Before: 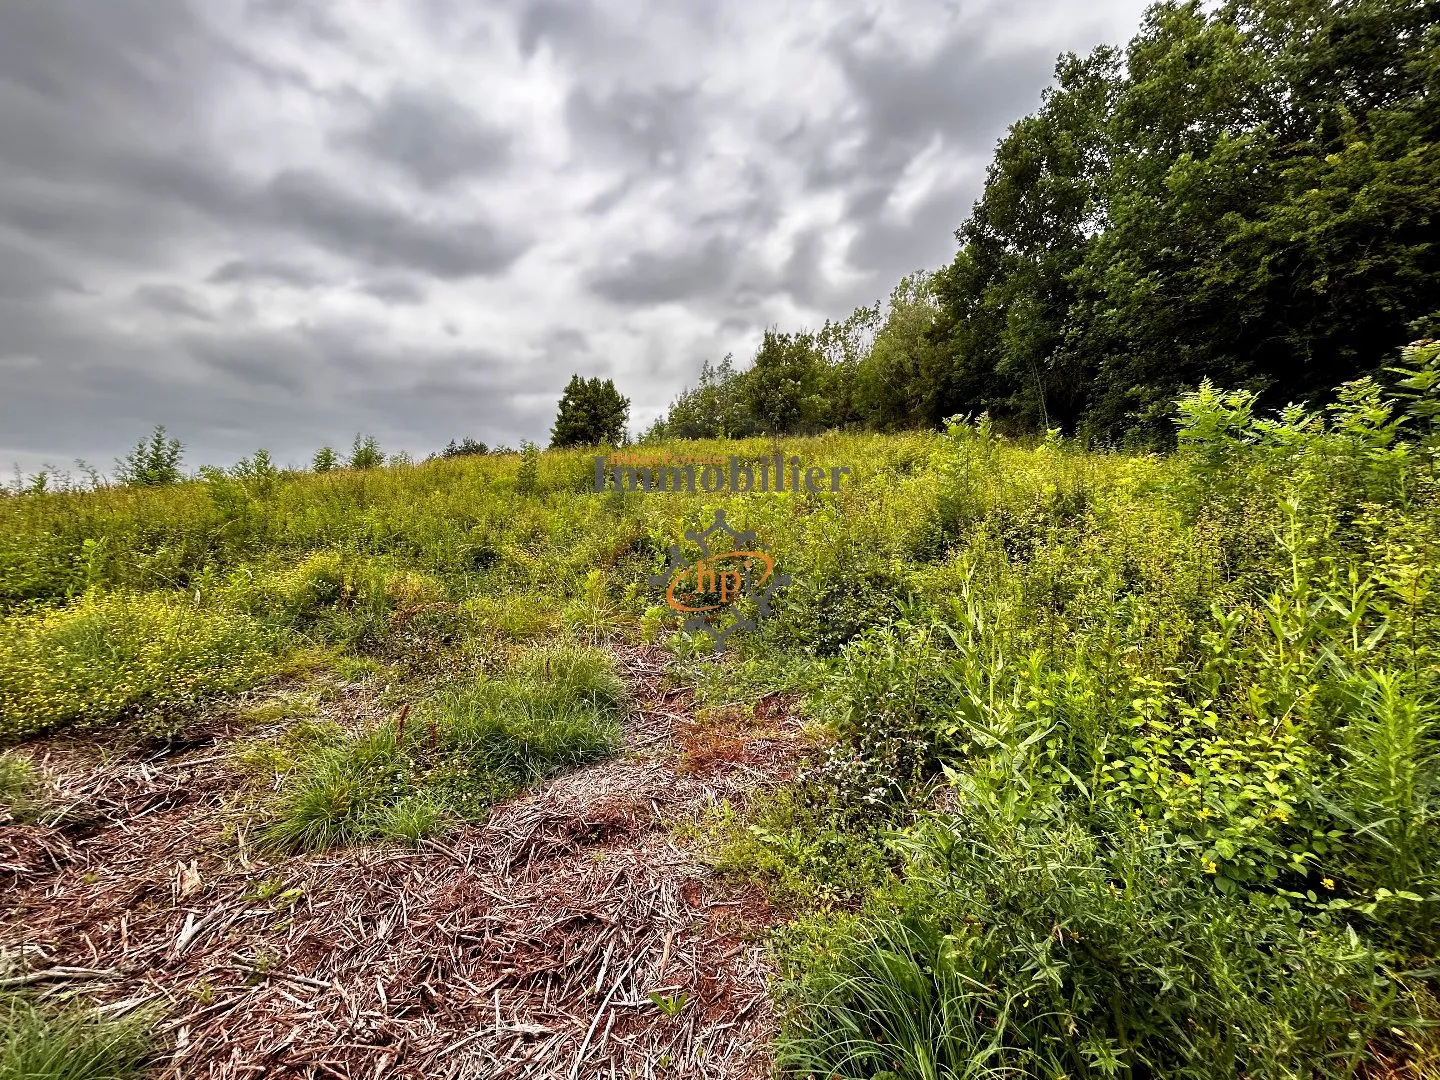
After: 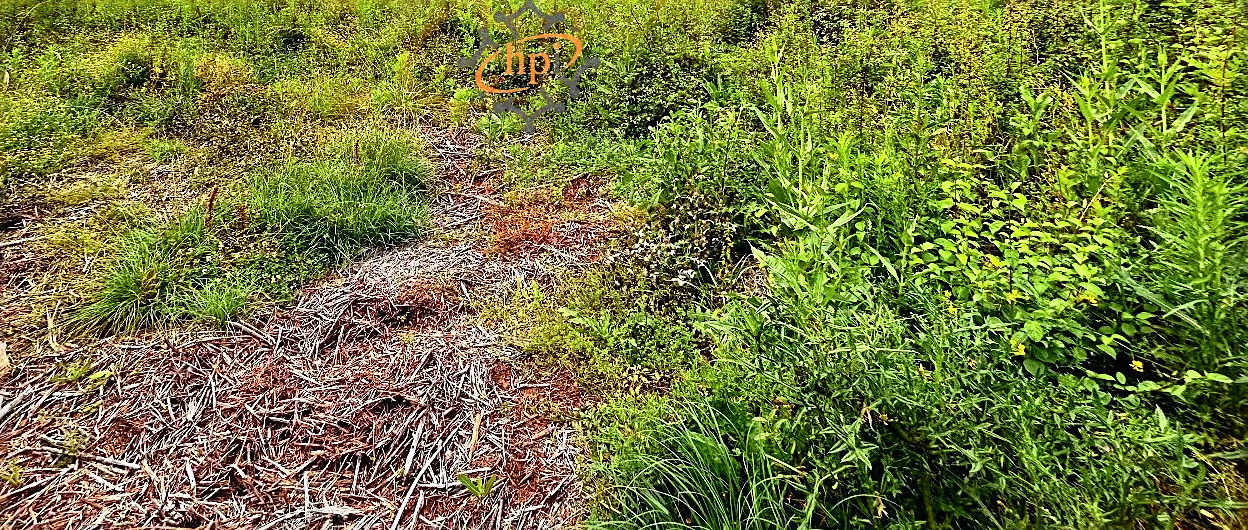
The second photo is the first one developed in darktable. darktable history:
crop and rotate: left 13.312%, top 48.027%, bottom 2.809%
local contrast: mode bilateral grid, contrast 31, coarseness 25, midtone range 0.2
sharpen: on, module defaults
tone curve: curves: ch0 [(0, 0.022) (0.114, 0.088) (0.282, 0.316) (0.446, 0.511) (0.613, 0.693) (0.786, 0.843) (0.999, 0.949)]; ch1 [(0, 0) (0.395, 0.343) (0.463, 0.427) (0.486, 0.474) (0.503, 0.5) (0.535, 0.522) (0.555, 0.566) (0.594, 0.614) (0.755, 0.793) (1, 1)]; ch2 [(0, 0) (0.369, 0.388) (0.449, 0.431) (0.501, 0.5) (0.528, 0.517) (0.561, 0.59) (0.612, 0.646) (0.697, 0.721) (1, 1)], color space Lab, independent channels, preserve colors none
